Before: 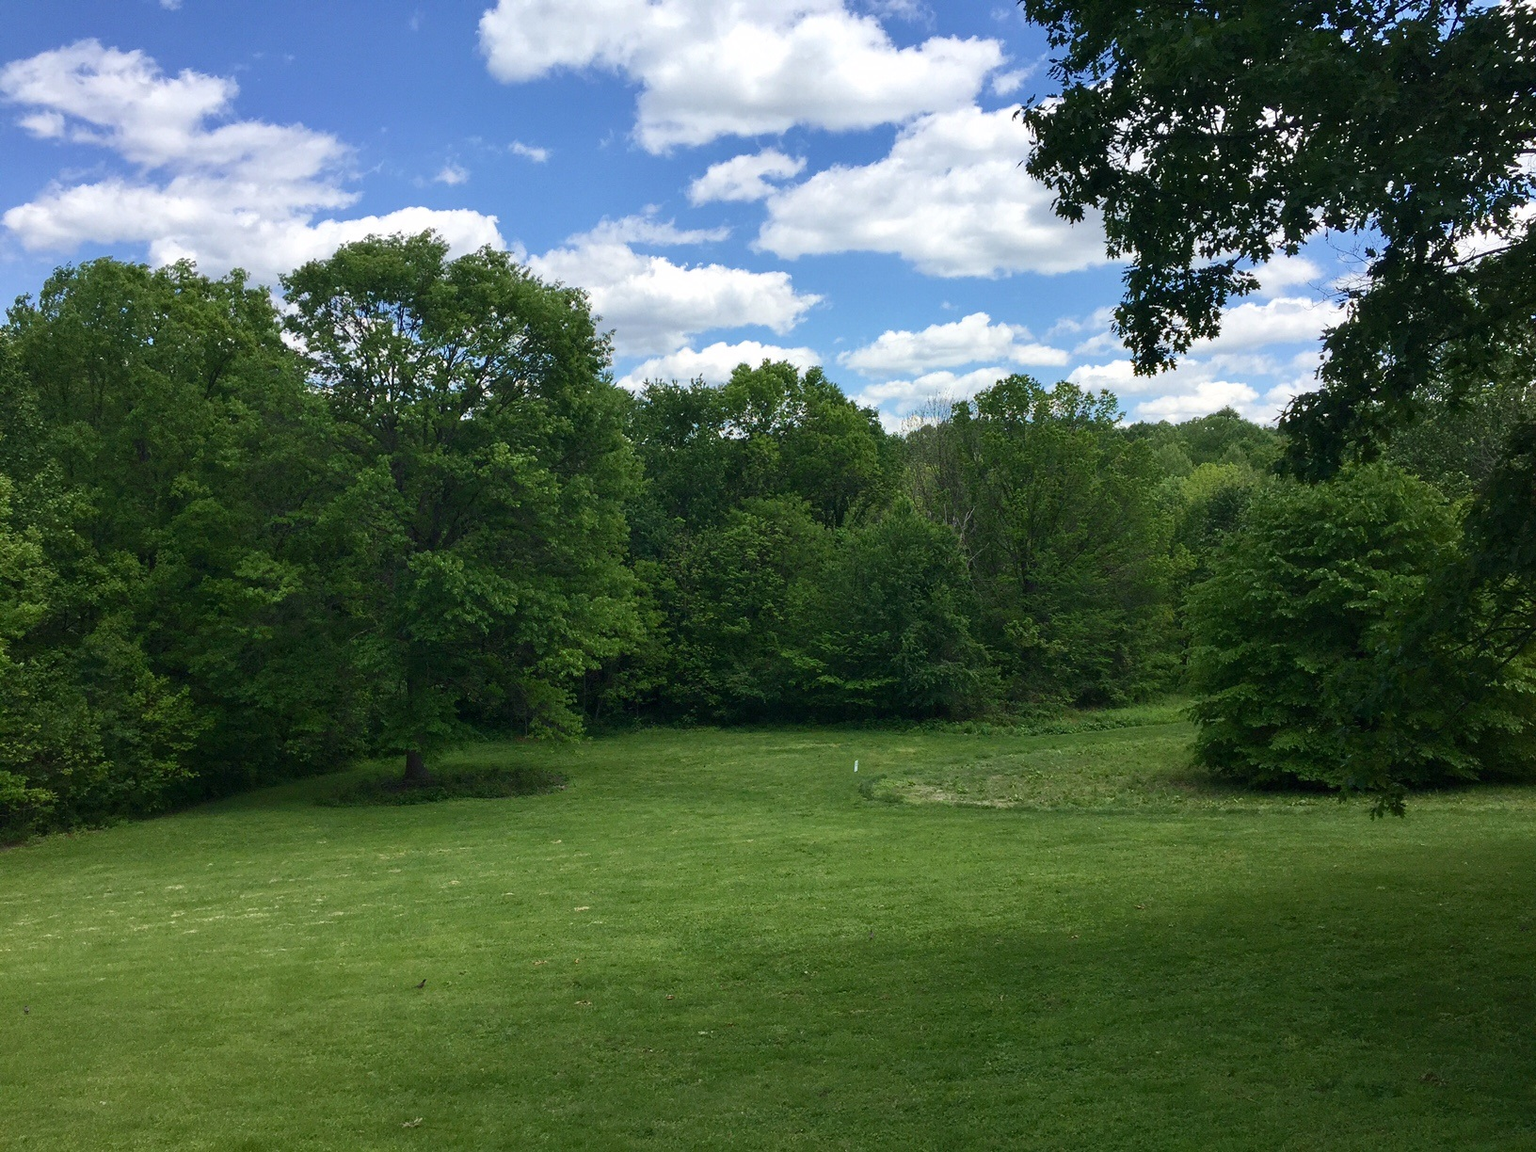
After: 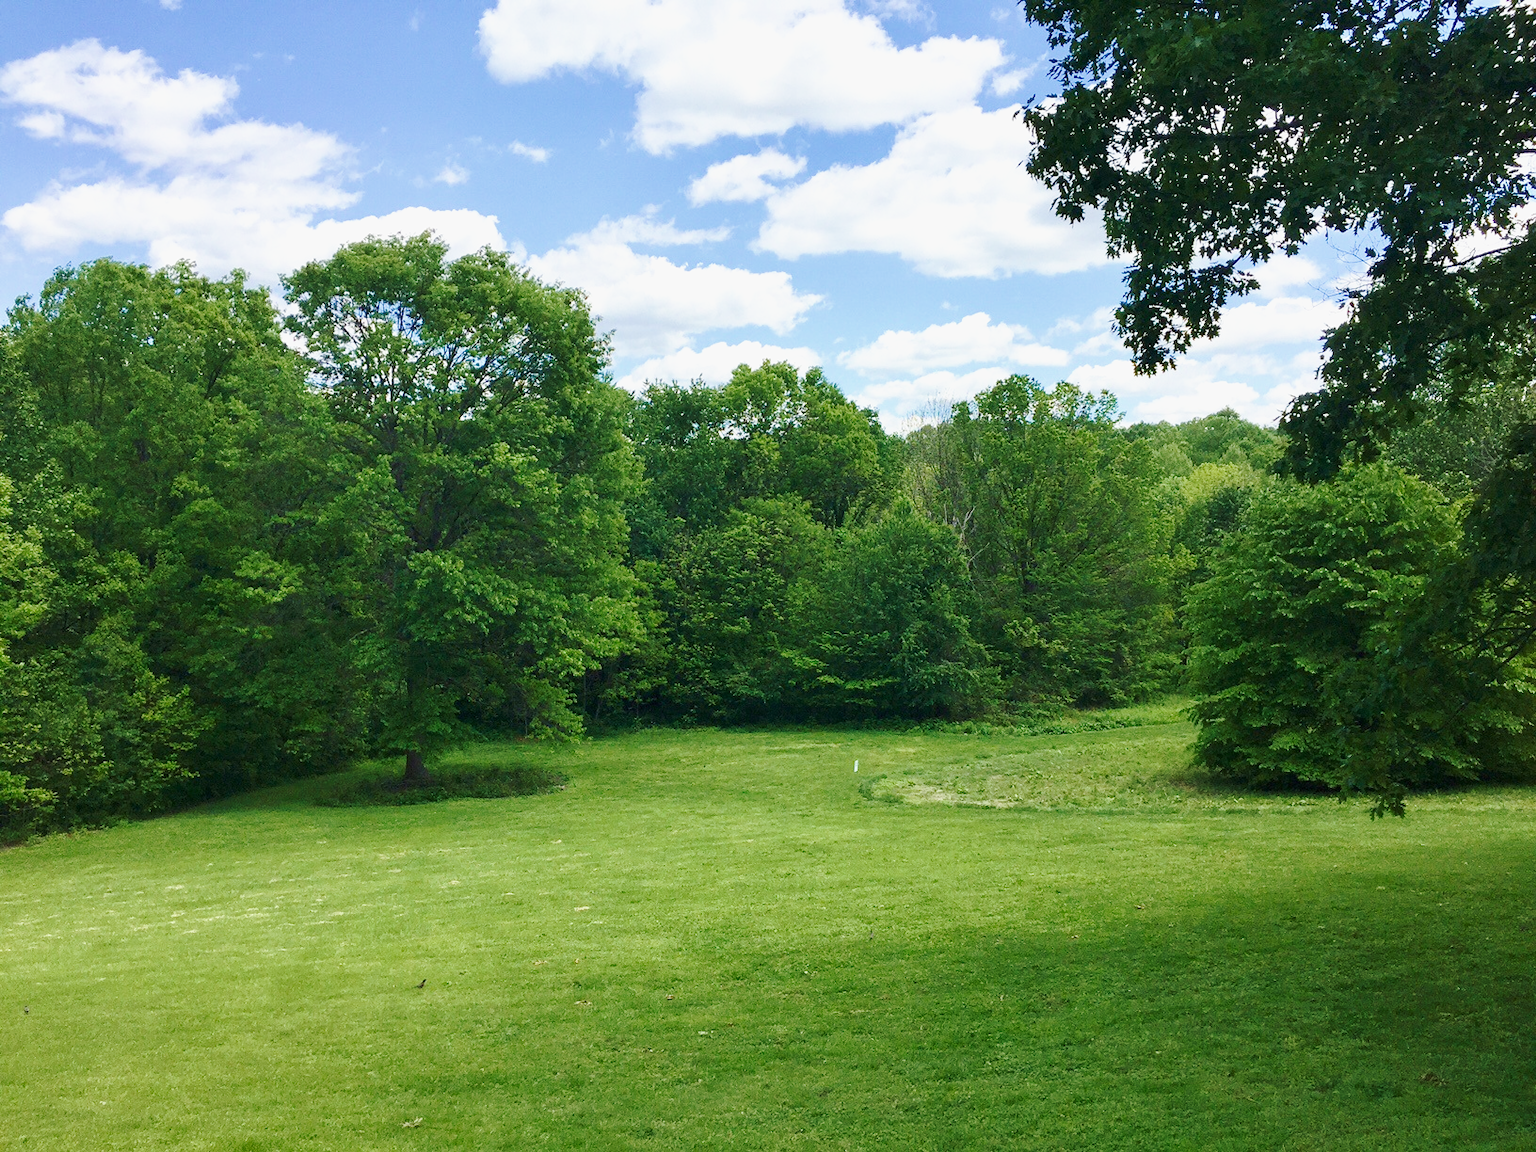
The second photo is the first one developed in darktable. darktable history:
base curve: curves: ch0 [(0, 0) (0.025, 0.046) (0.112, 0.277) (0.467, 0.74) (0.814, 0.929) (1, 0.942)], preserve colors none
velvia: on, module defaults
